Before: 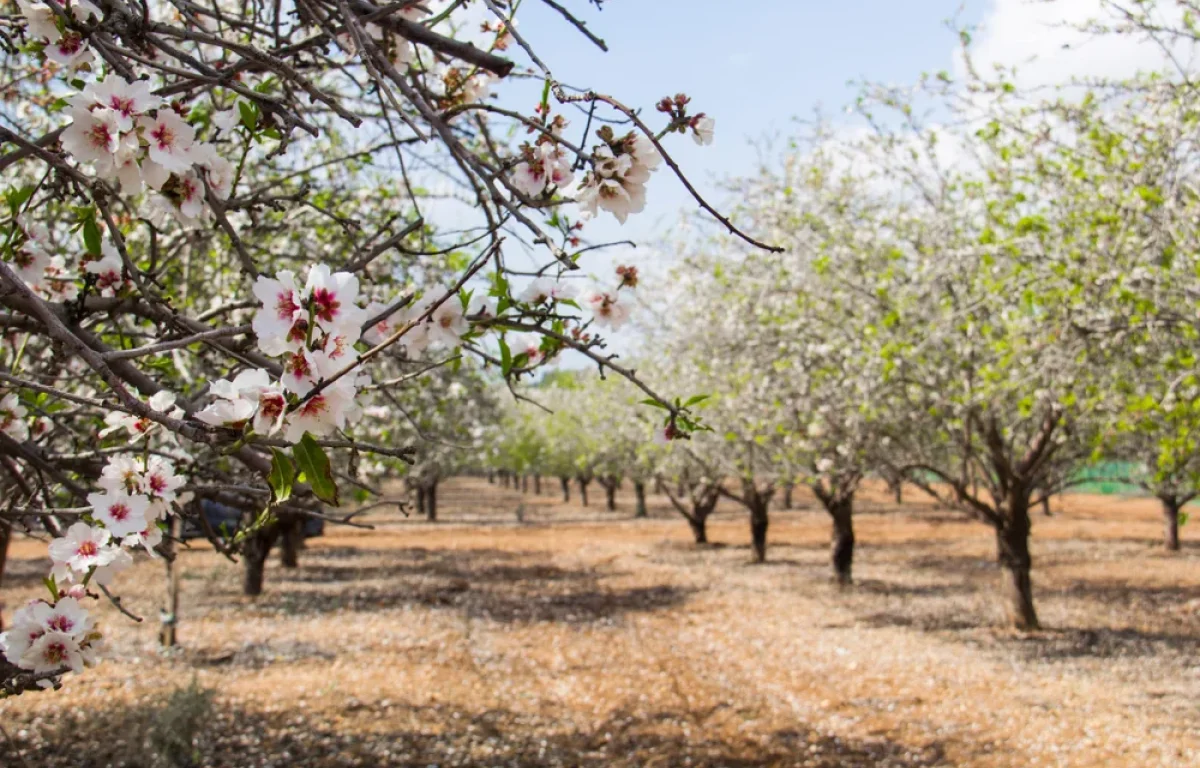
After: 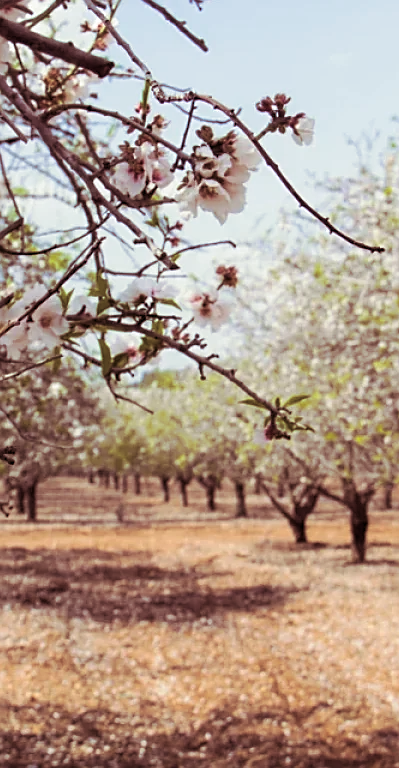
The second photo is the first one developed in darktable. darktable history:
crop: left 33.36%, right 33.36%
sharpen: on, module defaults
split-toning: shadows › hue 360°
